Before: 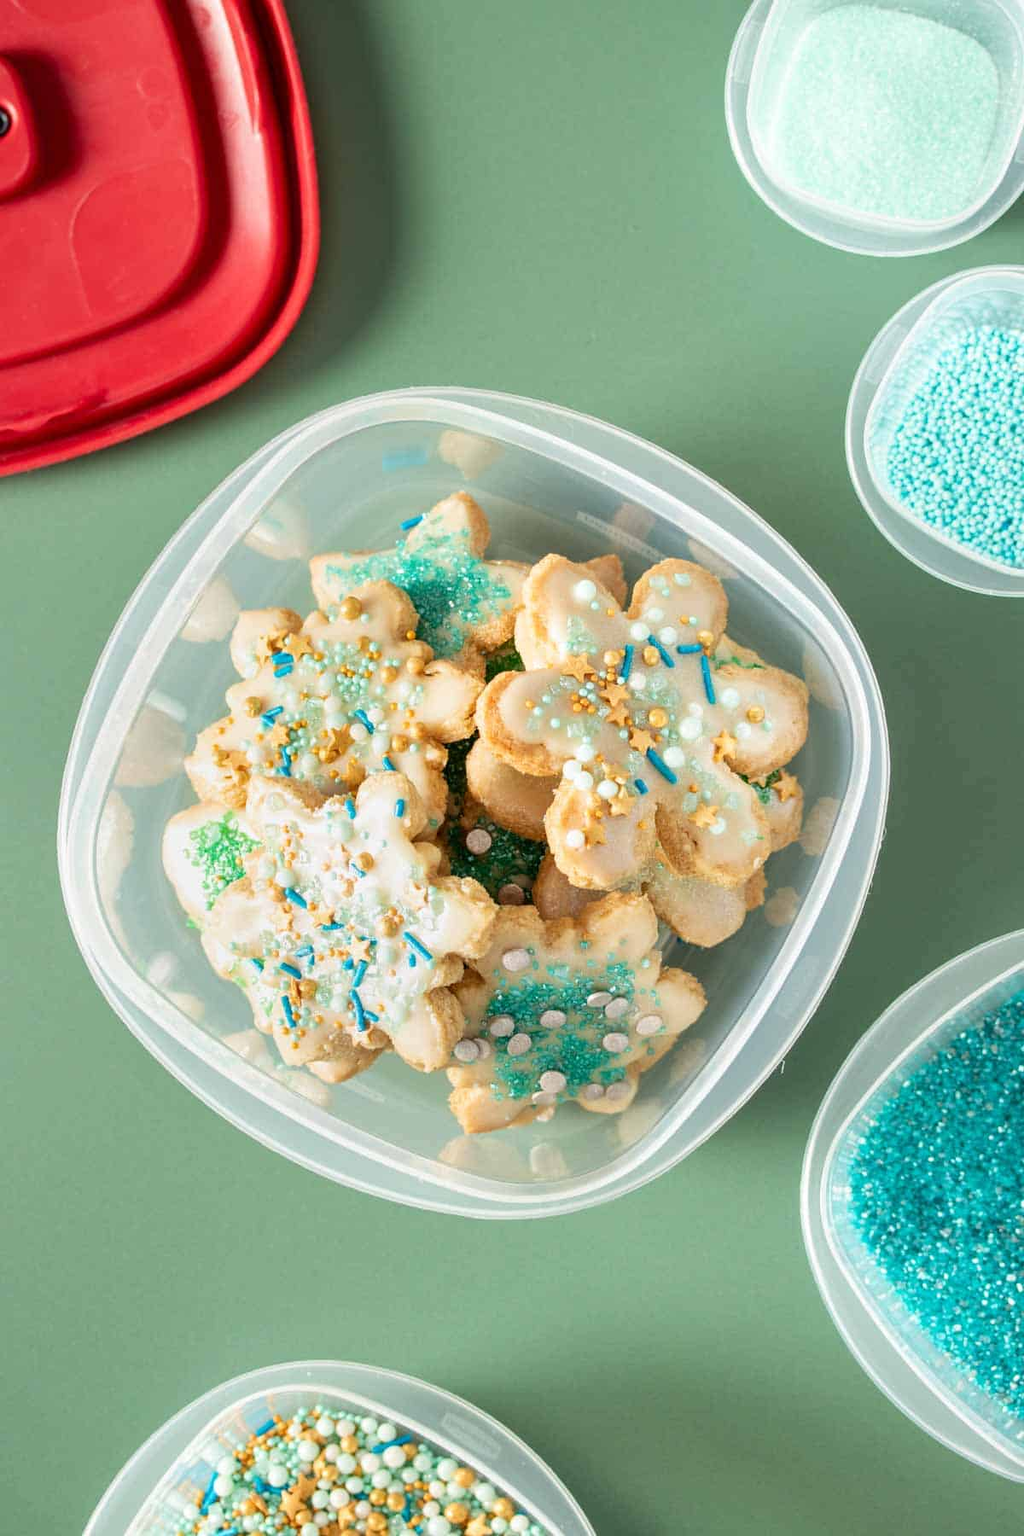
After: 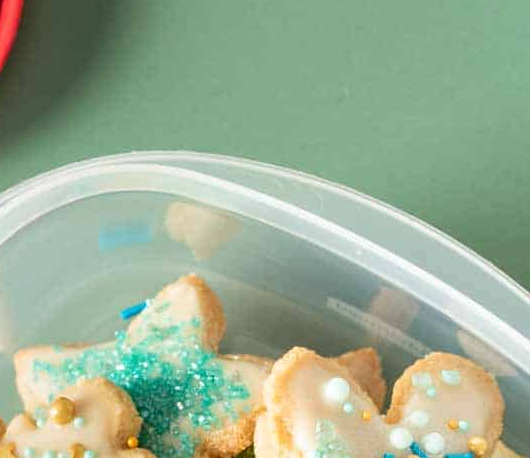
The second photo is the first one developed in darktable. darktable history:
crop: left 29.107%, top 16.807%, right 26.689%, bottom 57.739%
